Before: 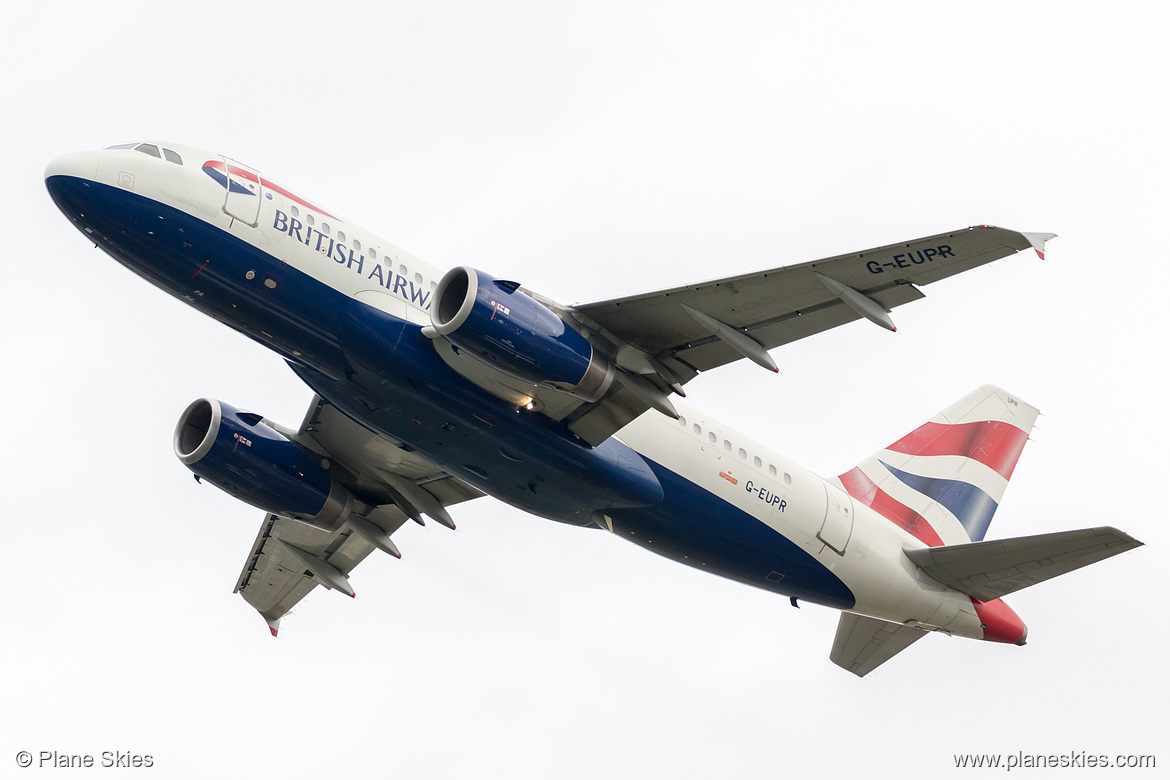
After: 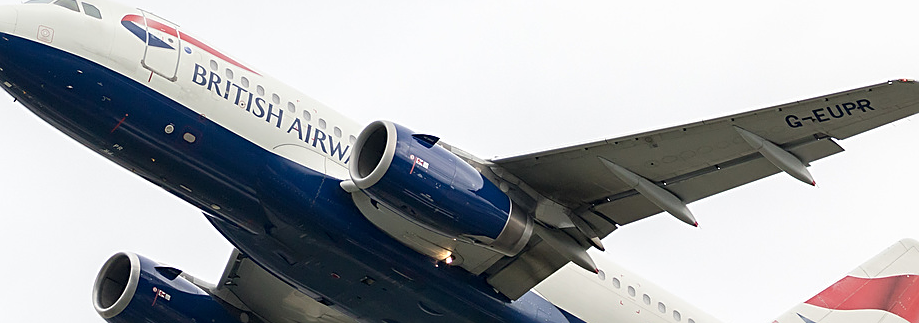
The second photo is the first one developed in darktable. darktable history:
sharpen: on, module defaults
crop: left 6.933%, top 18.786%, right 14.453%, bottom 39.737%
